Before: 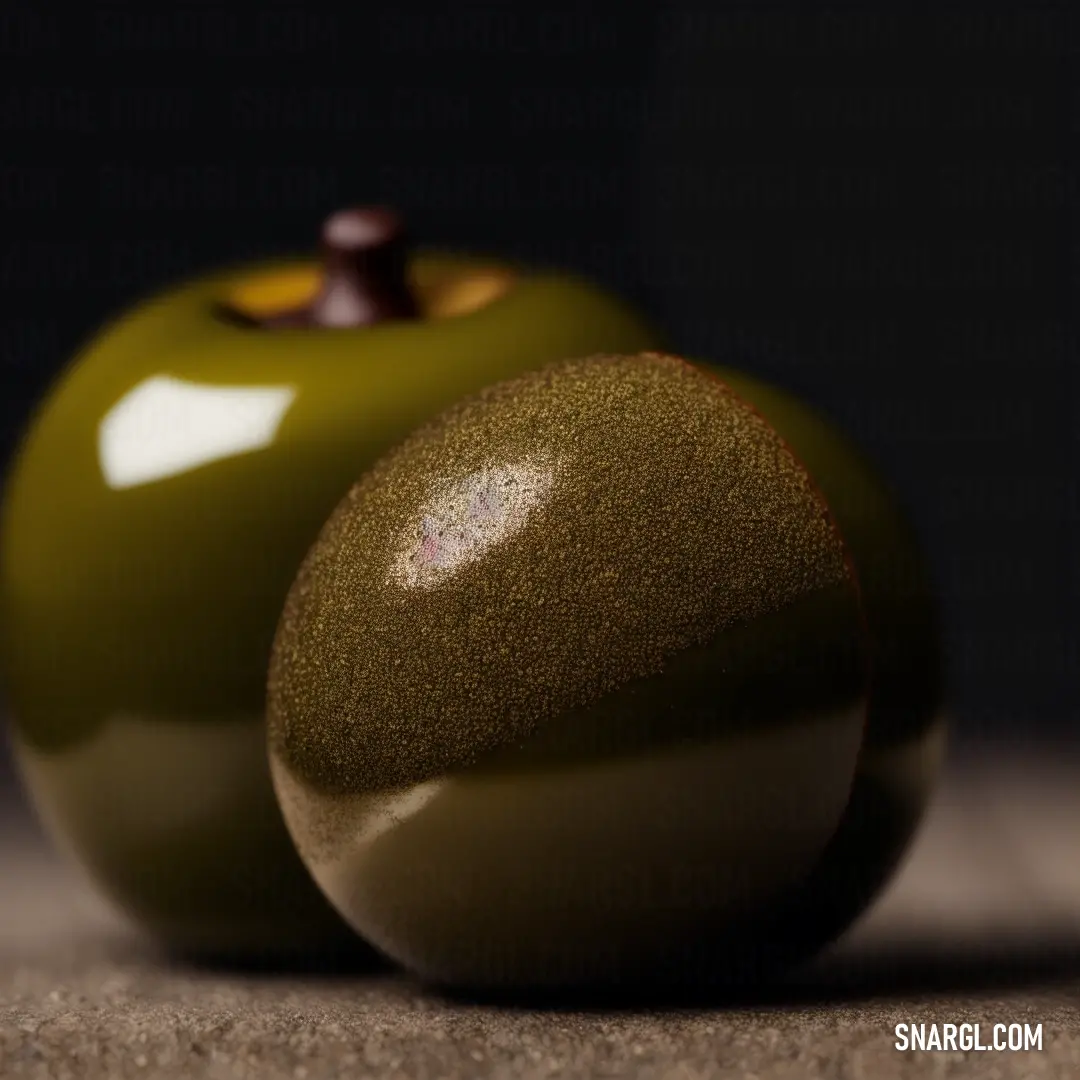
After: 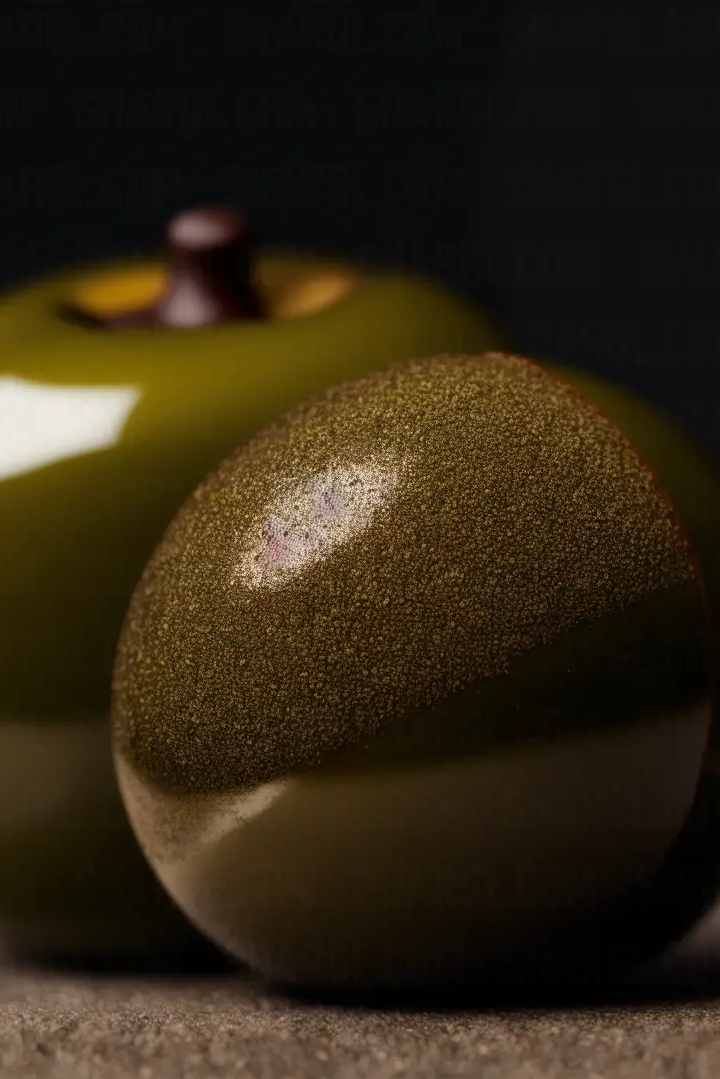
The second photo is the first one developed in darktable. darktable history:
crop and rotate: left 14.38%, right 18.925%
